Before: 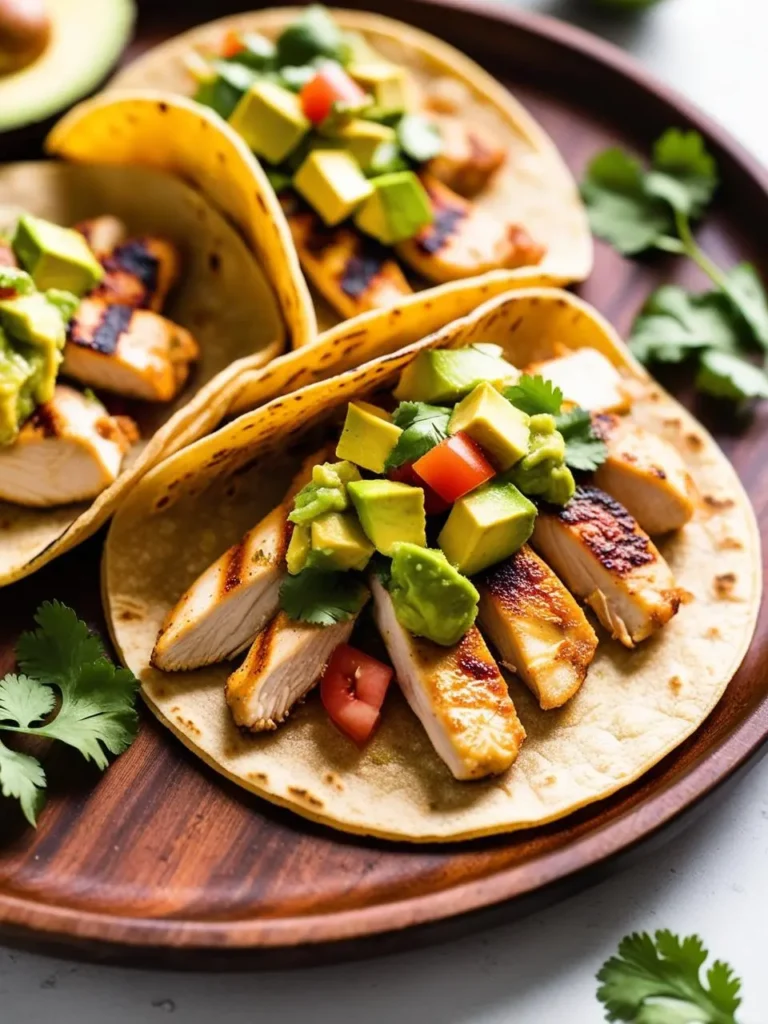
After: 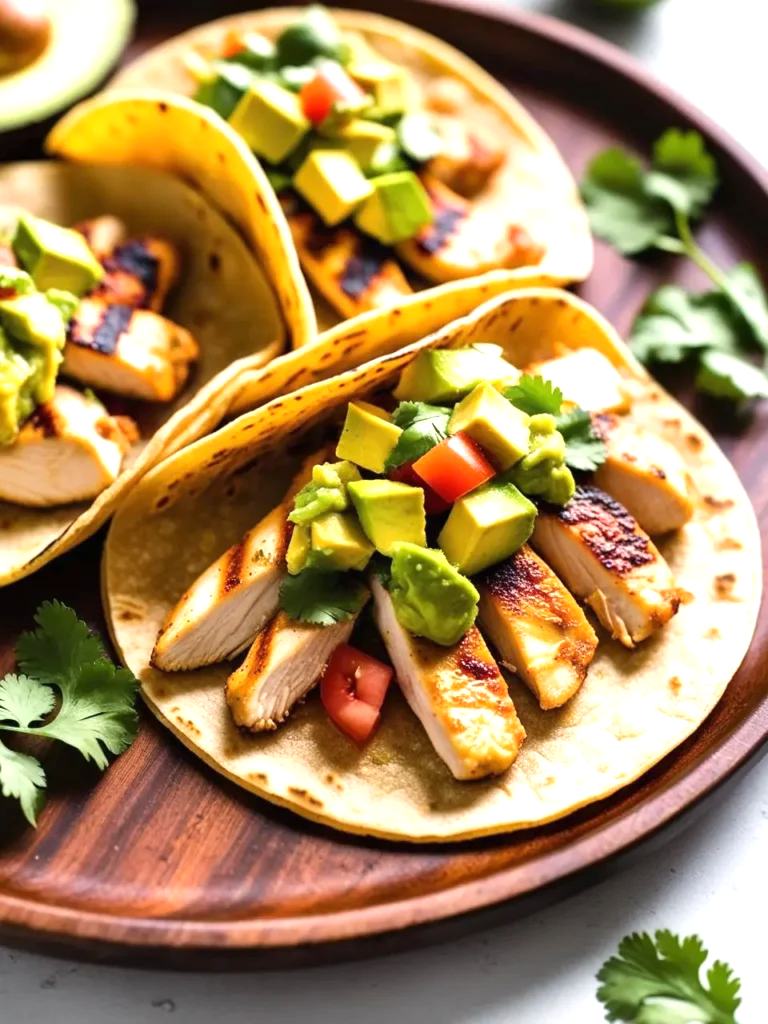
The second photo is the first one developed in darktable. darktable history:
exposure: black level correction 0, exposure 0.5 EV, compensate highlight preservation false
tone equalizer: edges refinement/feathering 500, mask exposure compensation -1.57 EV, preserve details no
